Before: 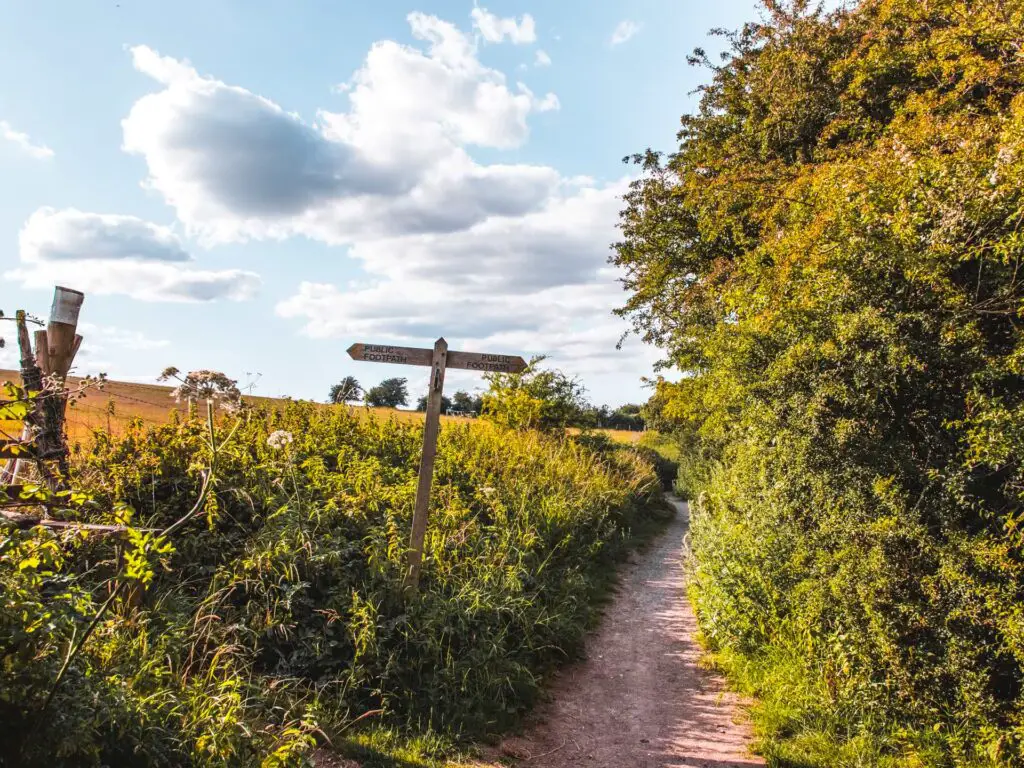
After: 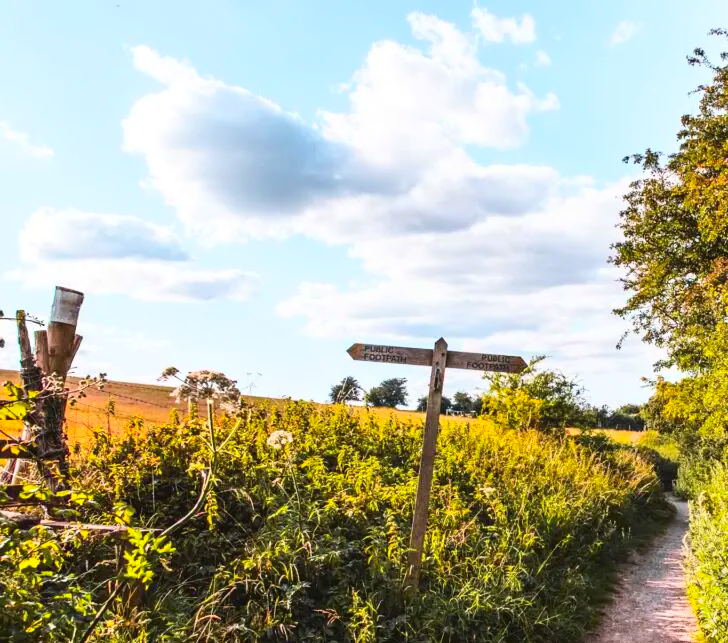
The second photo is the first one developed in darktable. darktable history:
contrast brightness saturation: contrast 0.23, brightness 0.112, saturation 0.292
crop: right 28.836%, bottom 16.256%
